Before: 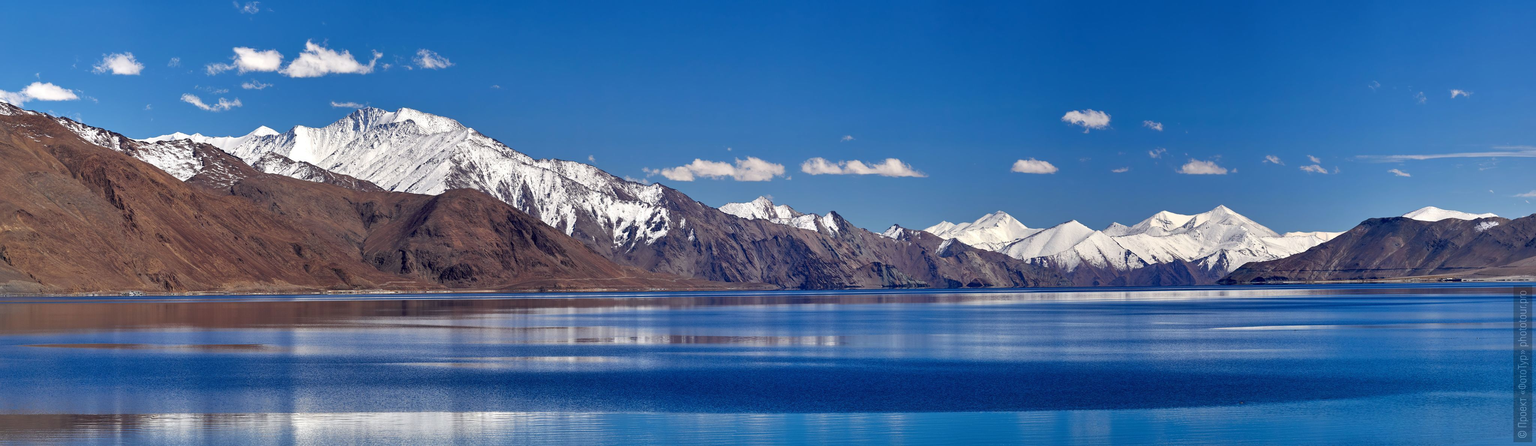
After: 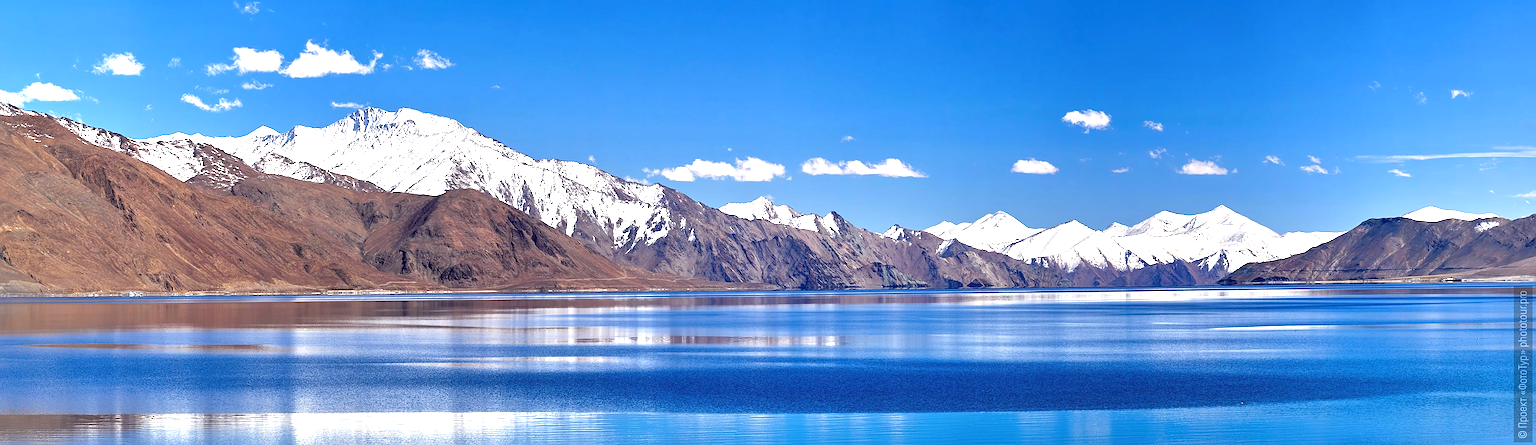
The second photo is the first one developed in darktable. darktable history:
exposure: black level correction 0, exposure 1.106 EV, compensate highlight preservation false
sharpen: on, module defaults
